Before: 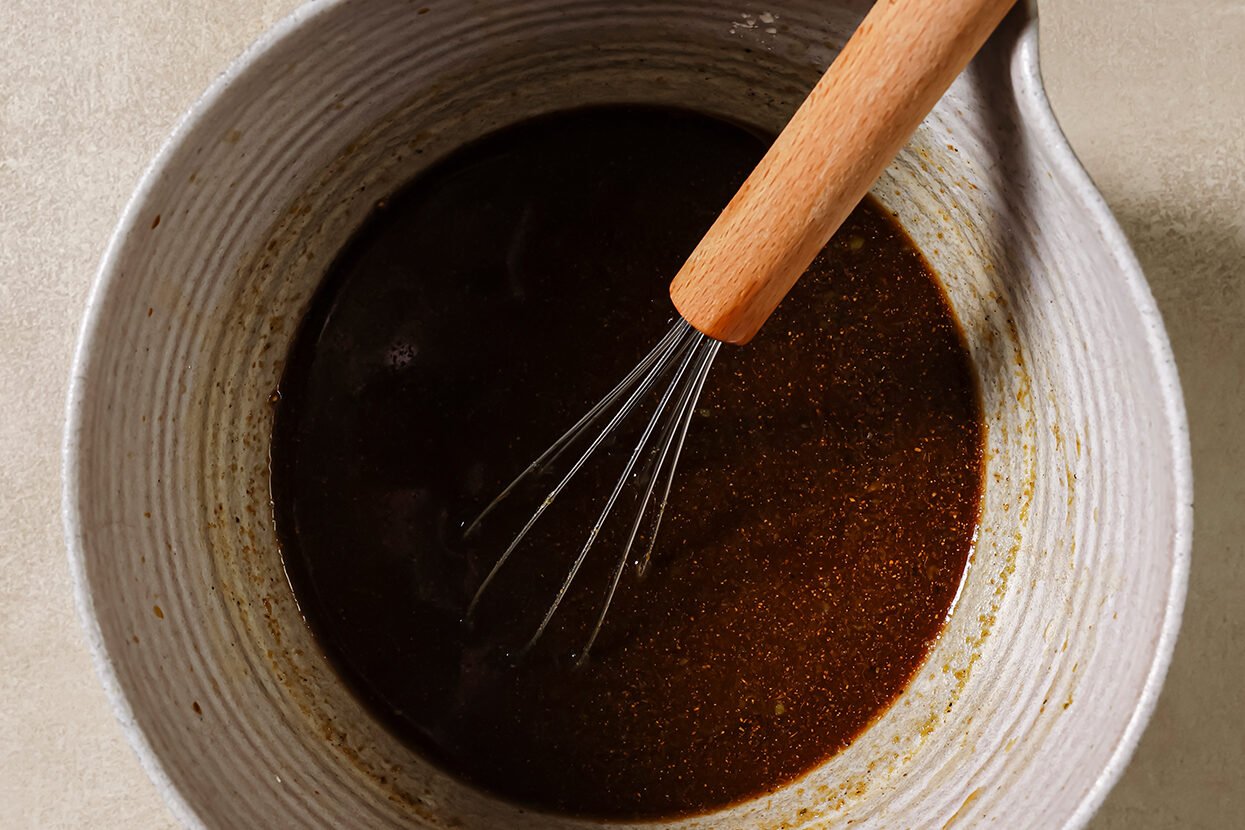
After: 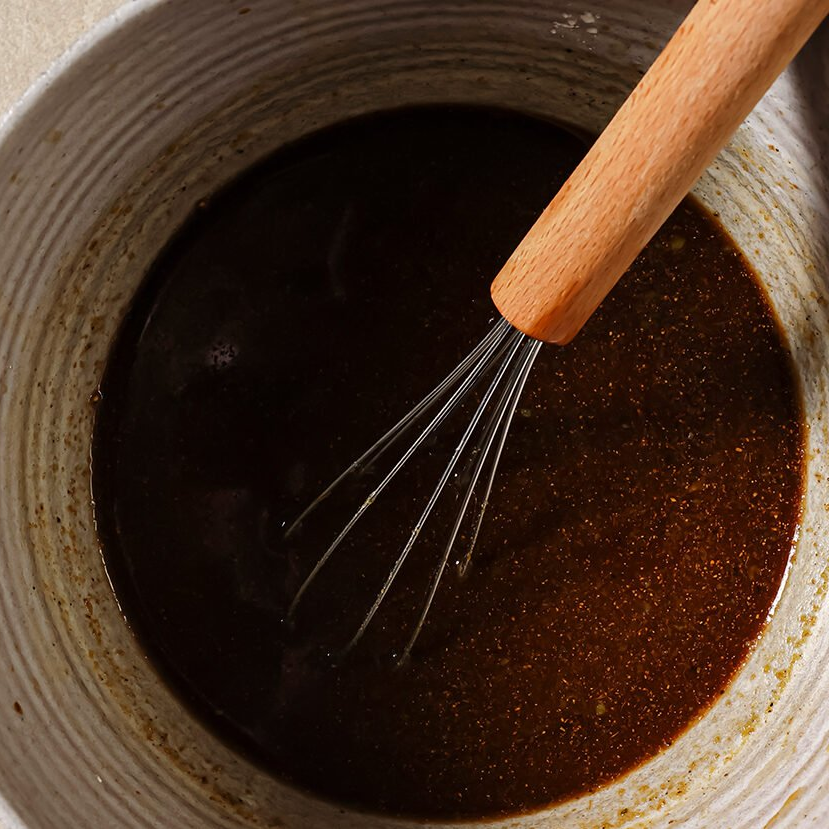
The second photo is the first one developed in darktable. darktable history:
crop and rotate: left 14.436%, right 18.898%
white balance: red 1.009, blue 0.985
